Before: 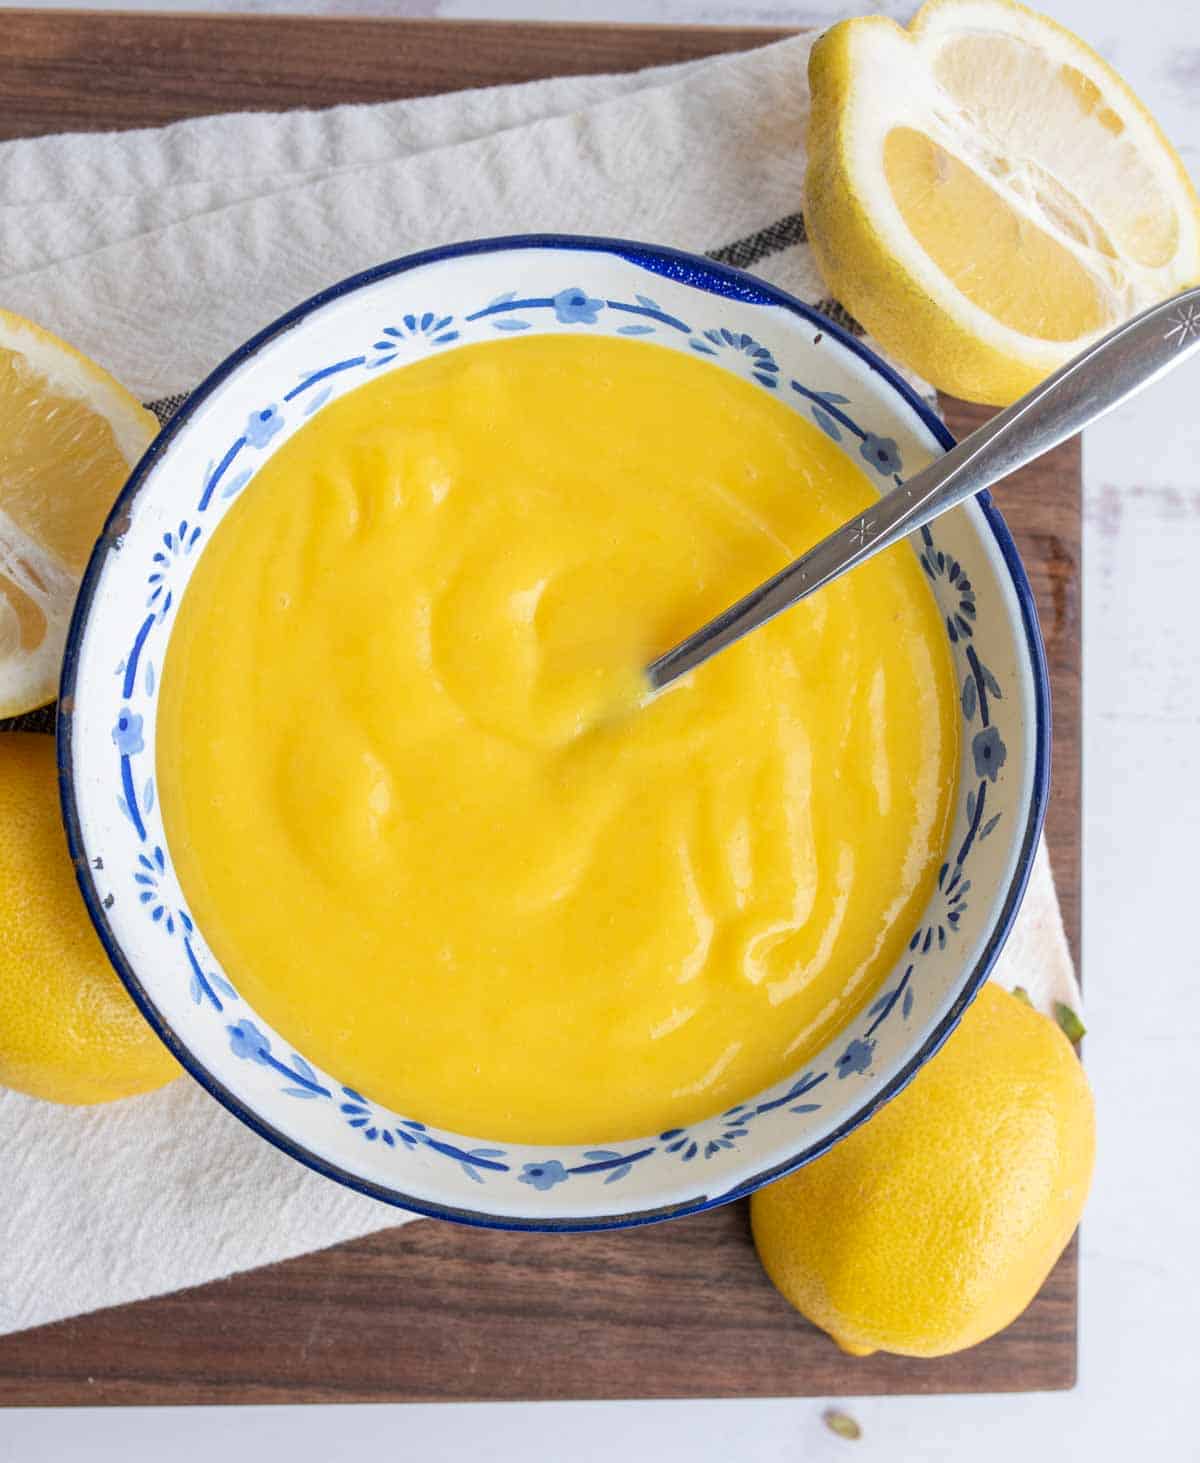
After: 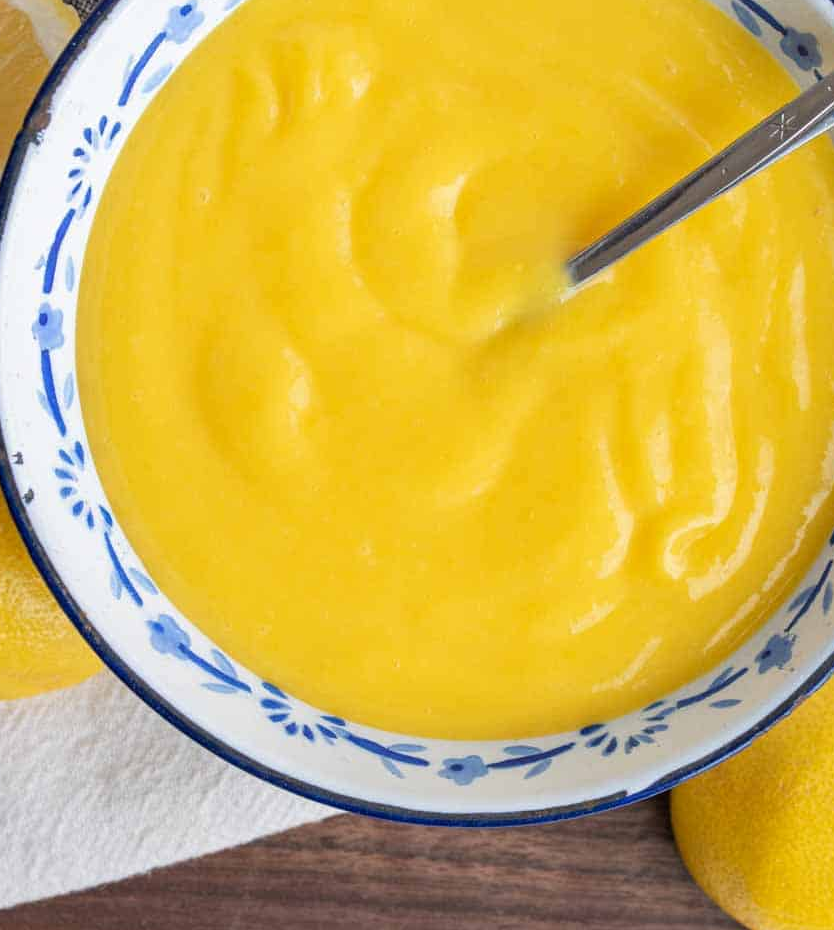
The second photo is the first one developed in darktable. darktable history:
crop: left 6.674%, top 27.742%, right 23.803%, bottom 8.675%
